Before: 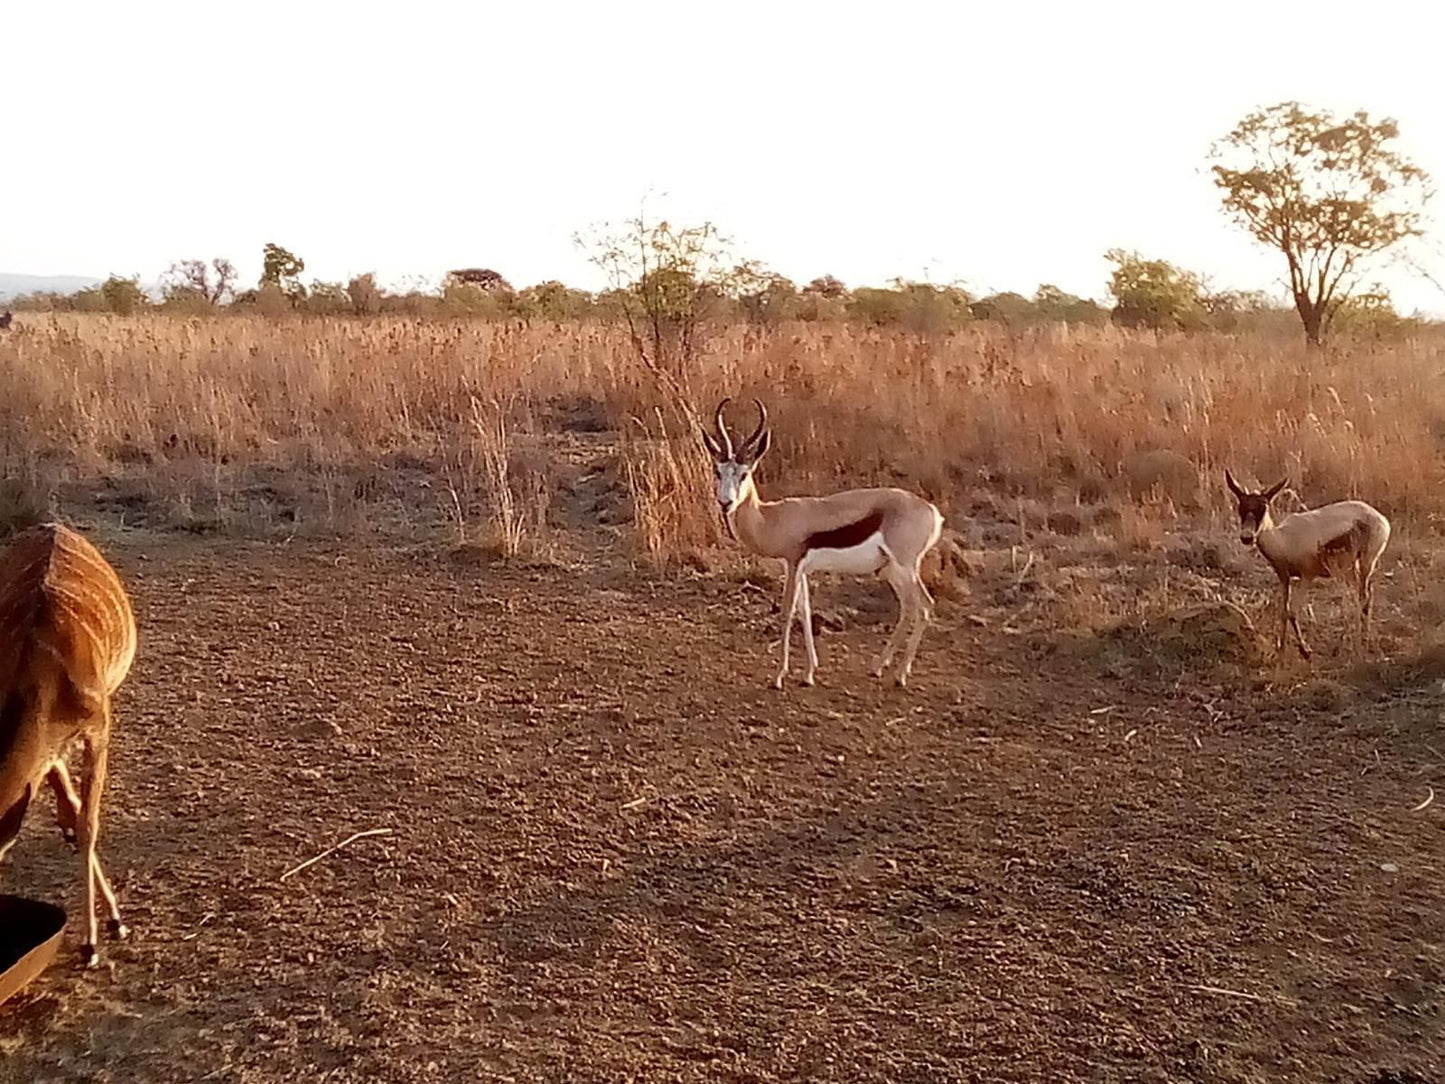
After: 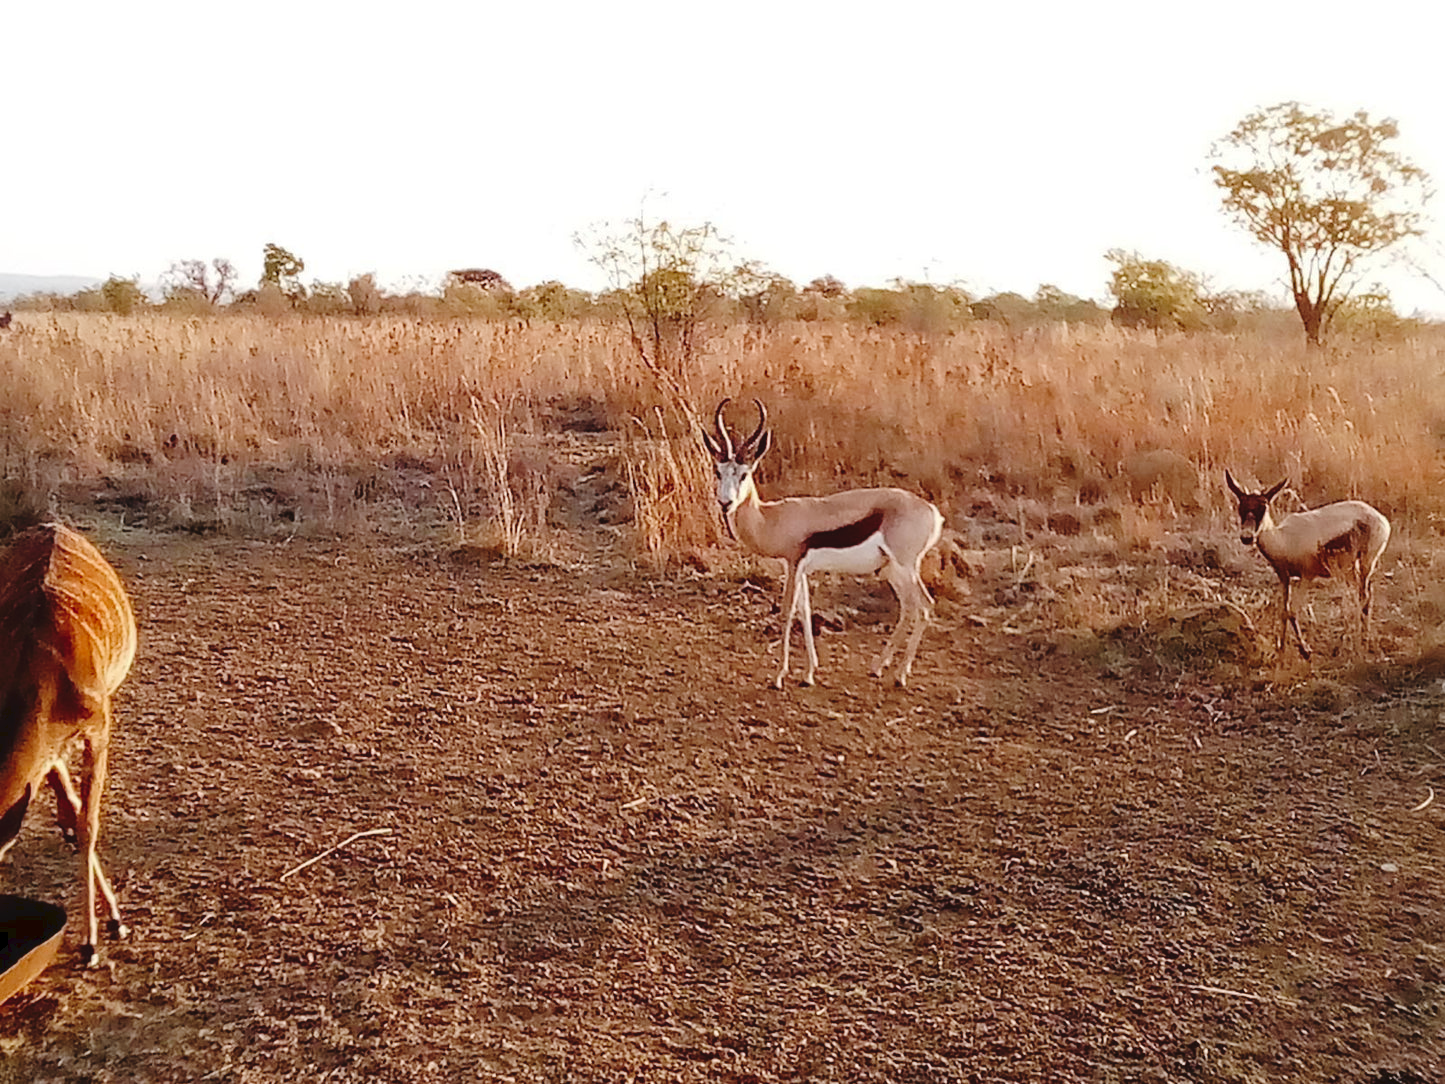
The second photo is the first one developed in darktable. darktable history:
tone curve: curves: ch0 [(0, 0) (0.003, 0.047) (0.011, 0.051) (0.025, 0.061) (0.044, 0.075) (0.069, 0.09) (0.1, 0.102) (0.136, 0.125) (0.177, 0.173) (0.224, 0.226) (0.277, 0.303) (0.335, 0.388) (0.399, 0.469) (0.468, 0.545) (0.543, 0.623) (0.623, 0.695) (0.709, 0.766) (0.801, 0.832) (0.898, 0.905) (1, 1)], preserve colors none
